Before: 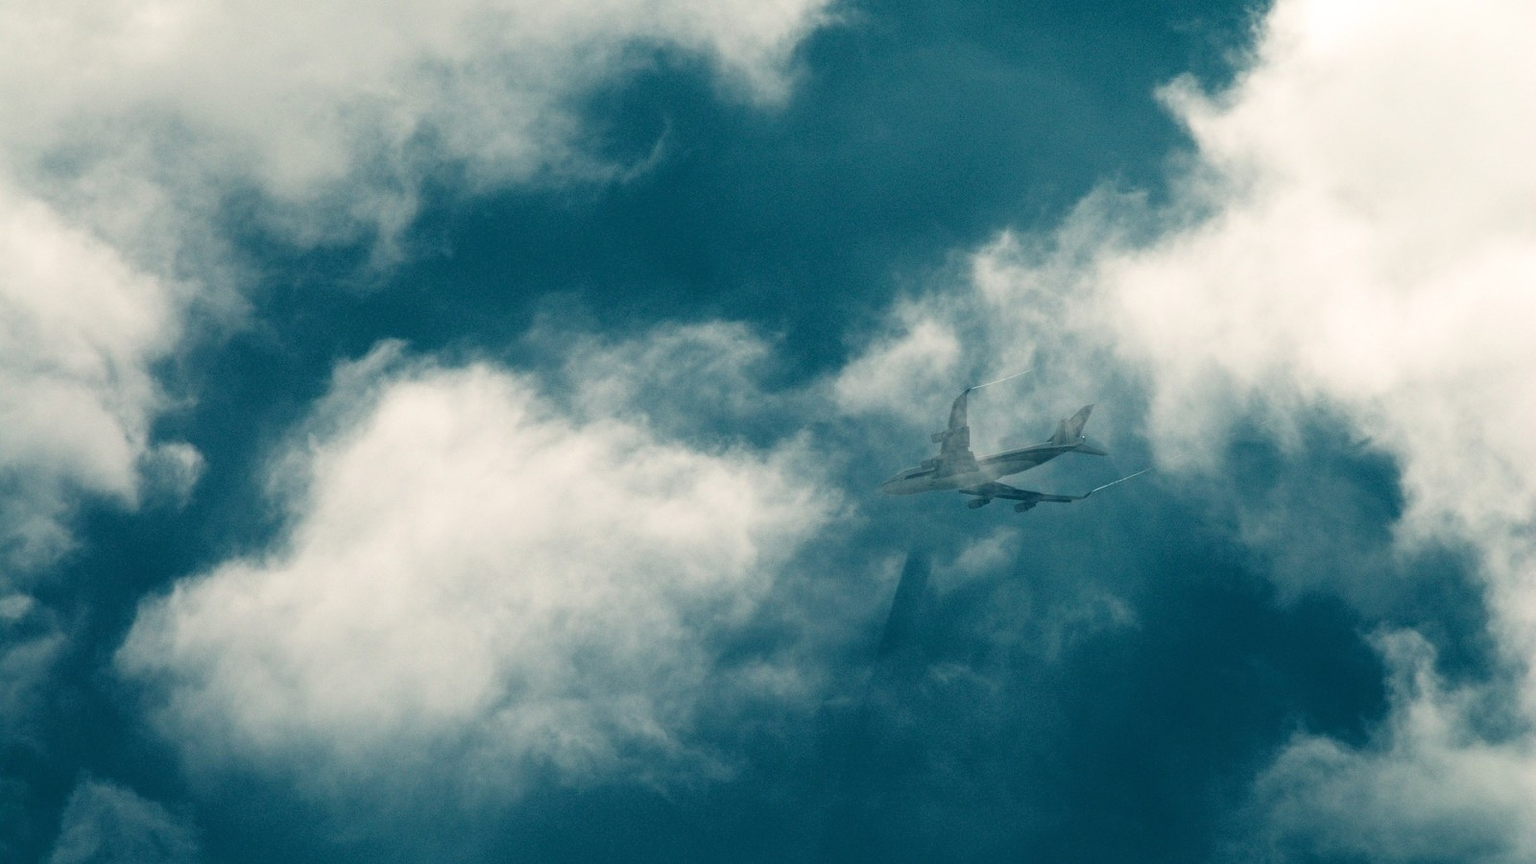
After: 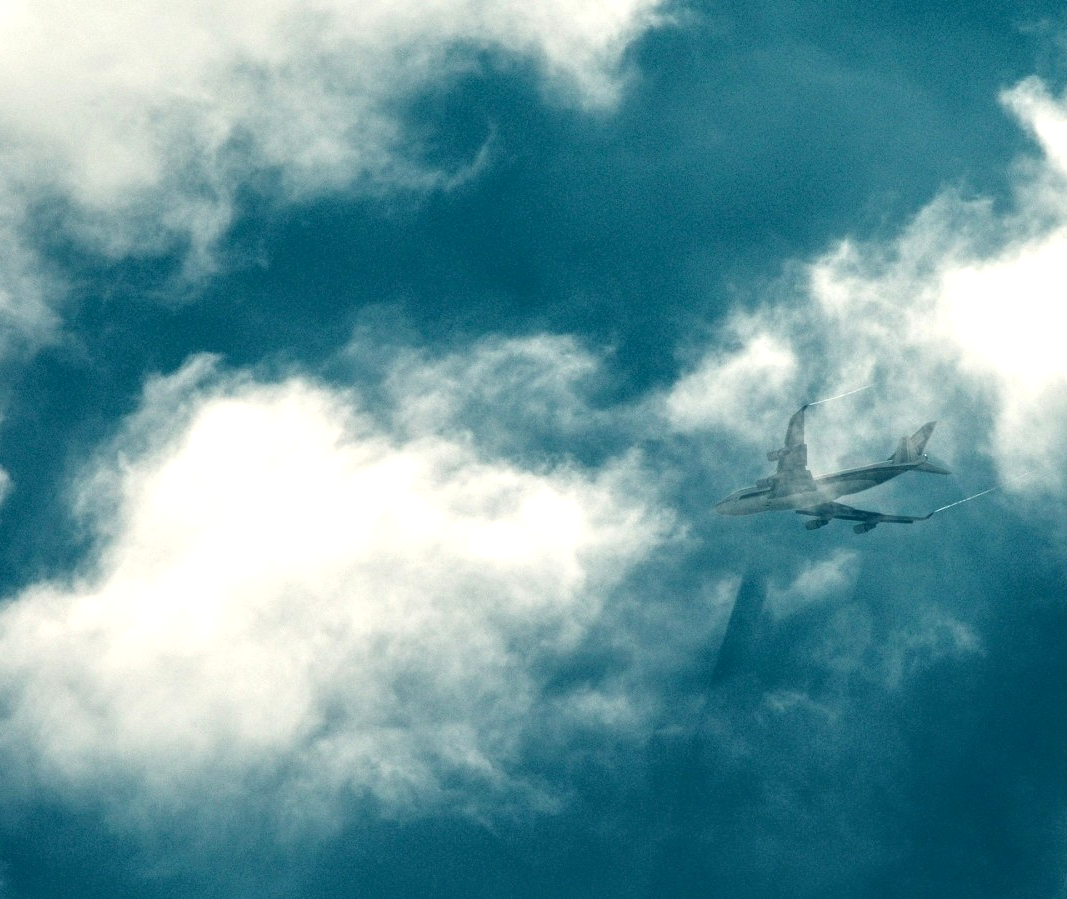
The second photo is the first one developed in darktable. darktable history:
exposure: black level correction 0, exposure 0.5 EV, compensate highlight preservation false
local contrast: detail 130%
crop and rotate: left 12.689%, right 20.584%
